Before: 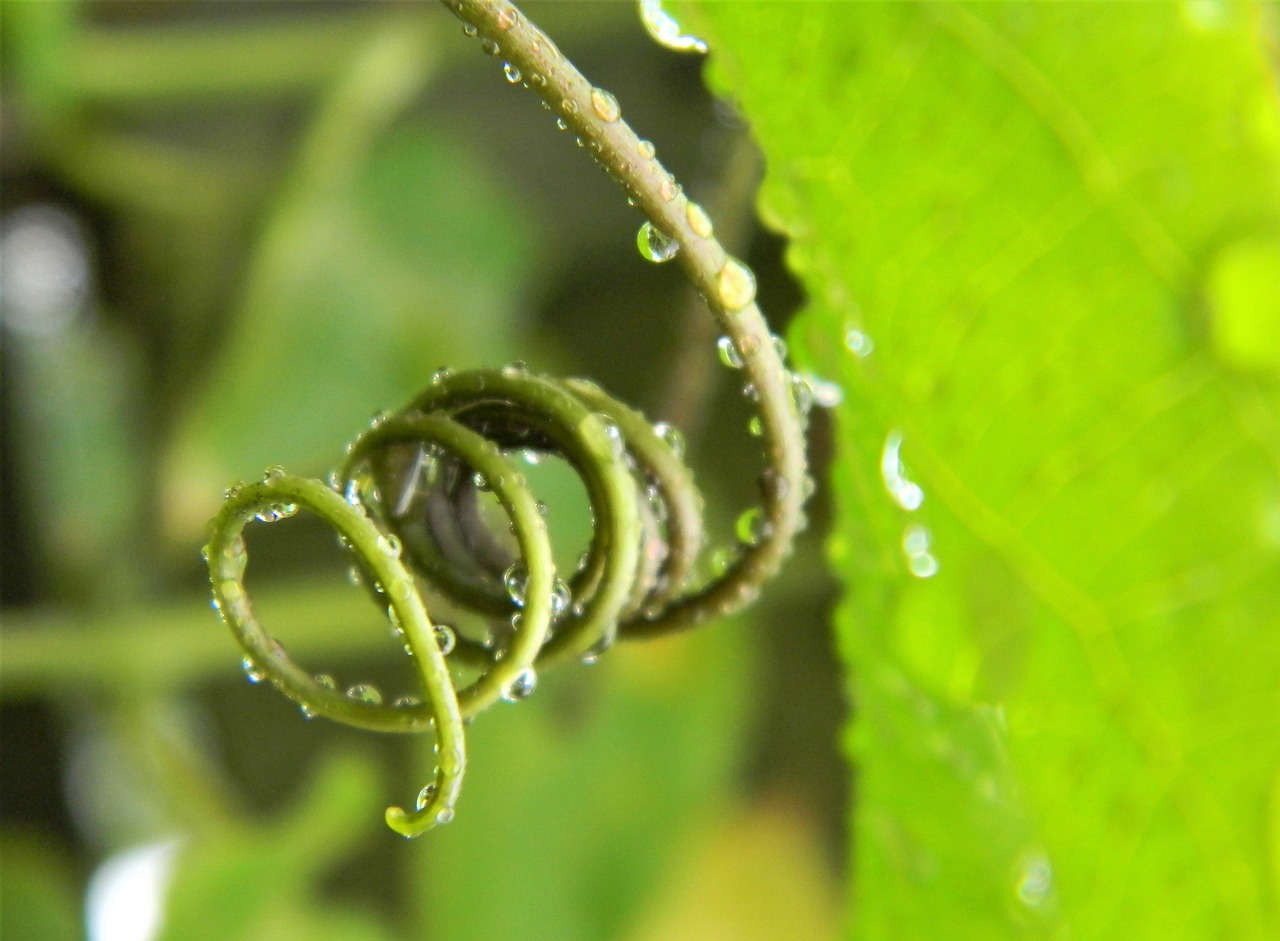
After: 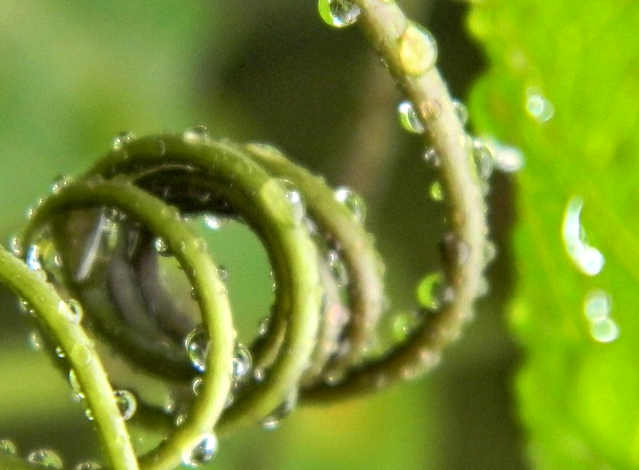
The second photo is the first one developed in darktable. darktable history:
shadows and highlights: soften with gaussian
crop: left 25%, top 25%, right 25%, bottom 25%
local contrast: on, module defaults
